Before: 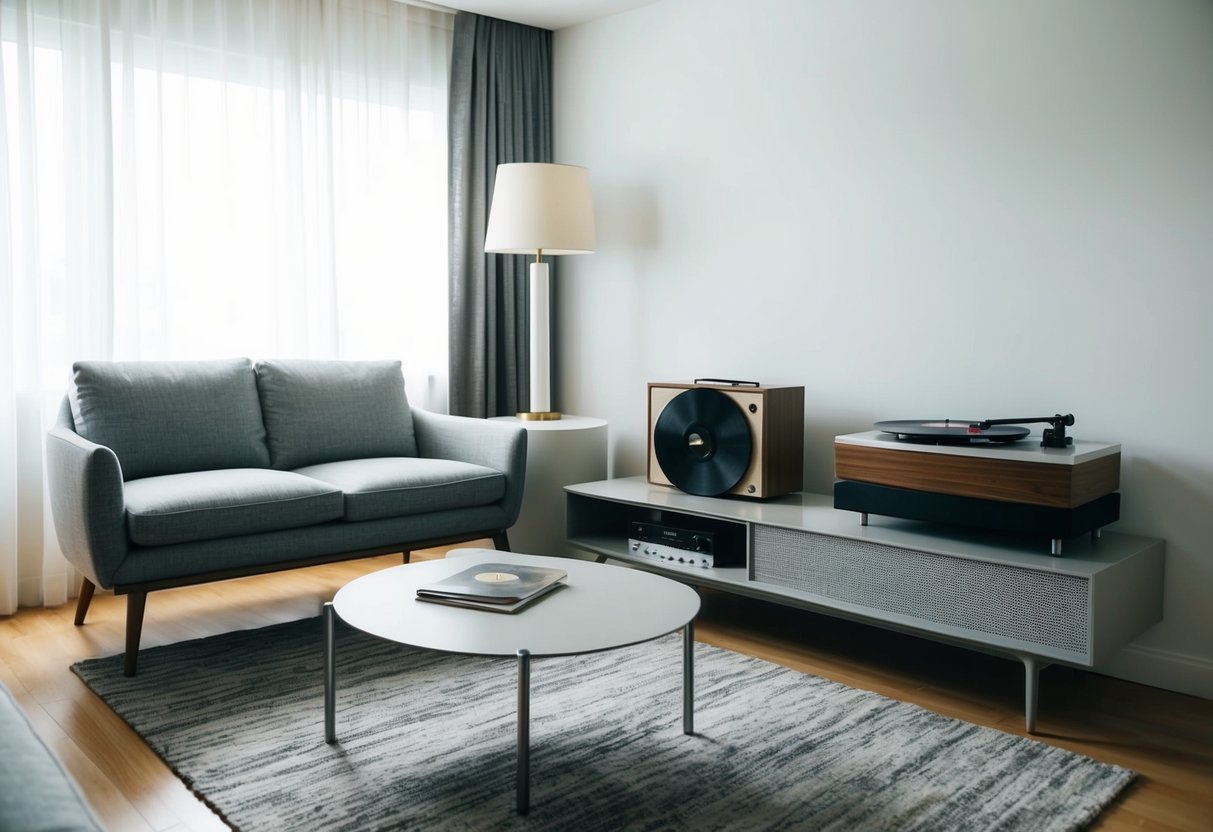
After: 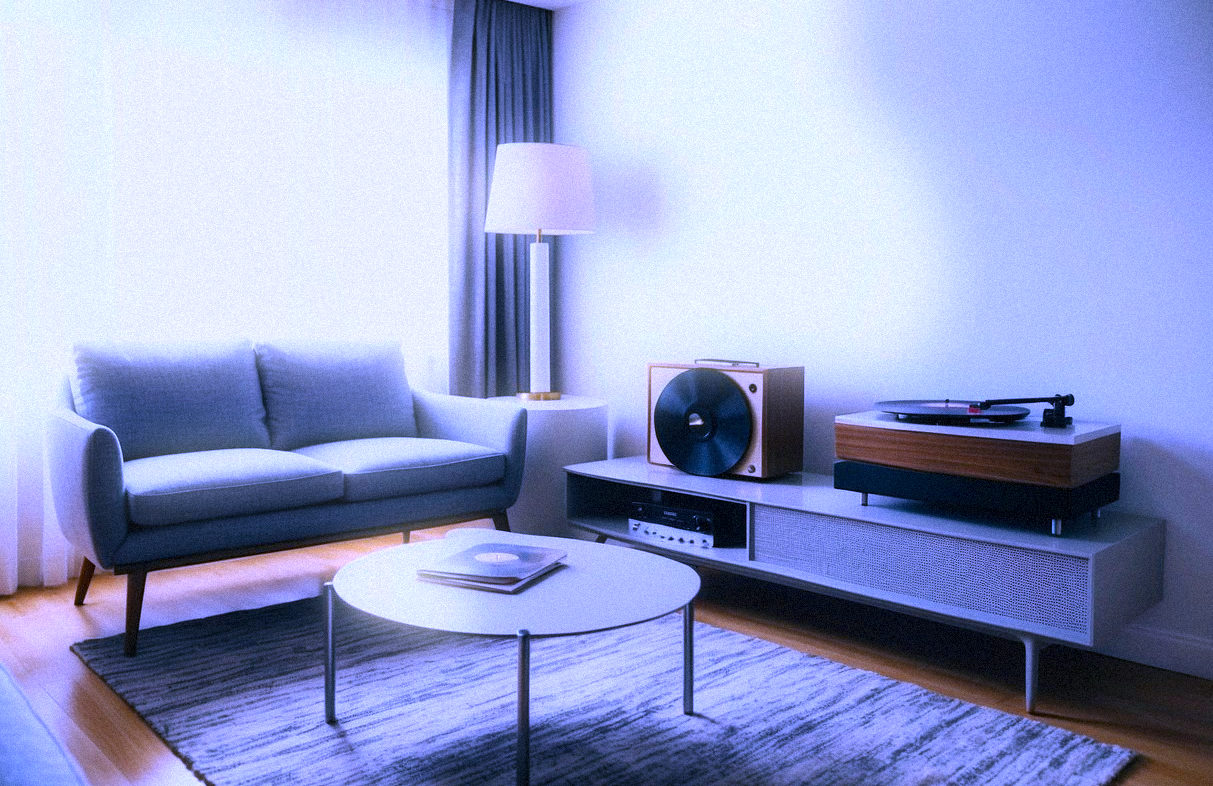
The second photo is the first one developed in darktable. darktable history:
bloom: size 5%, threshold 95%, strength 15%
crop and rotate: top 2.479%, bottom 3.018%
grain: mid-tones bias 0%
color balance rgb: linear chroma grading › global chroma 8.33%, perceptual saturation grading › global saturation 18.52%, global vibrance 7.87%
white balance: red 0.98, blue 1.61
